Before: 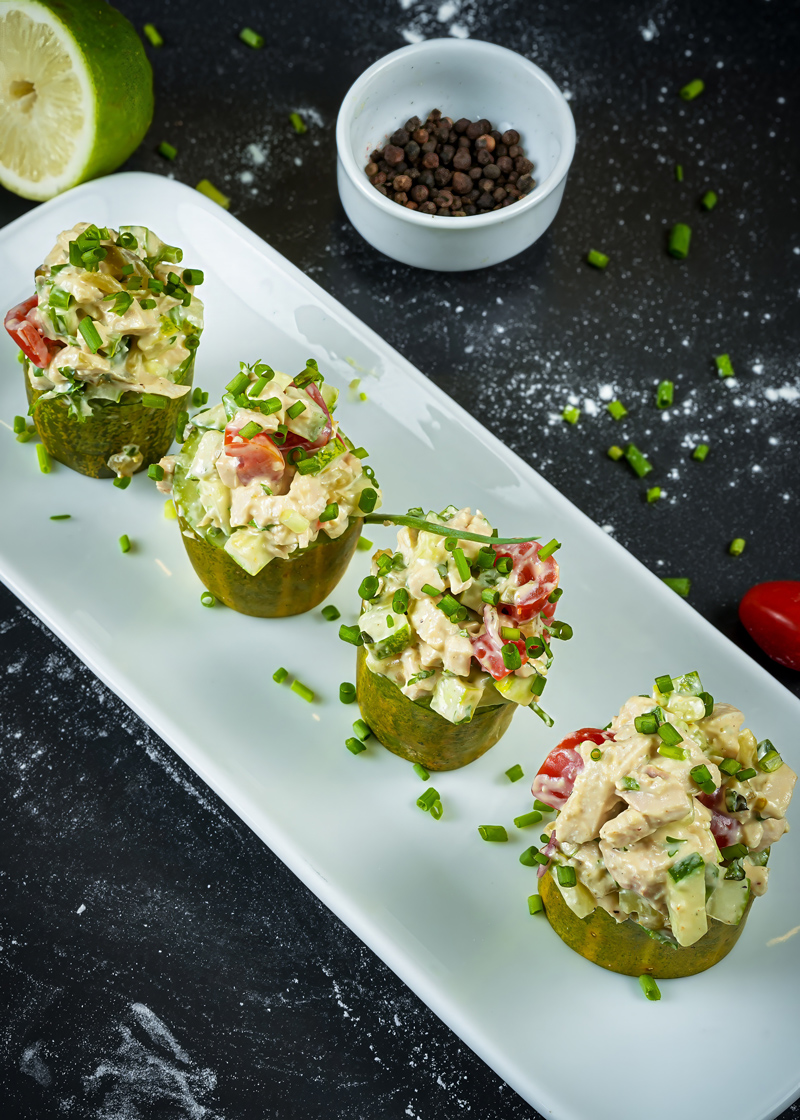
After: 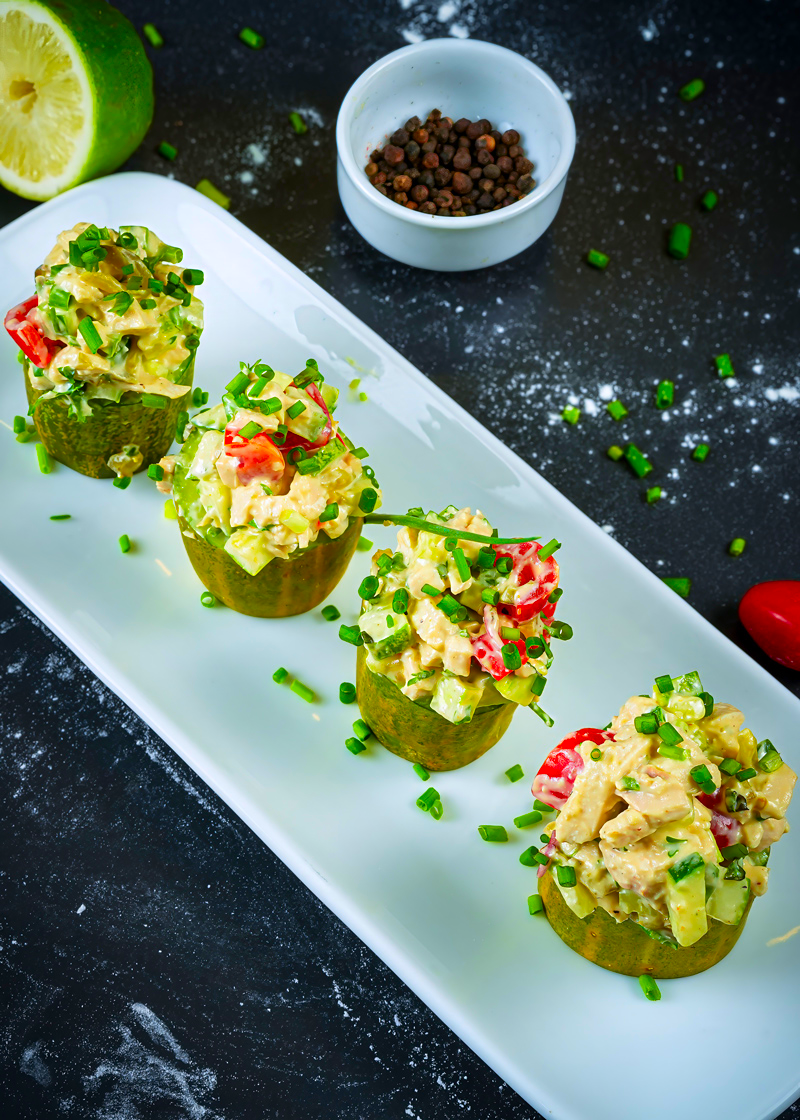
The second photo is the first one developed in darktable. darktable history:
shadows and highlights: shadows -24.28, highlights 49.77, soften with gaussian
white balance: red 1.004, blue 1.024
color correction: saturation 1.8
